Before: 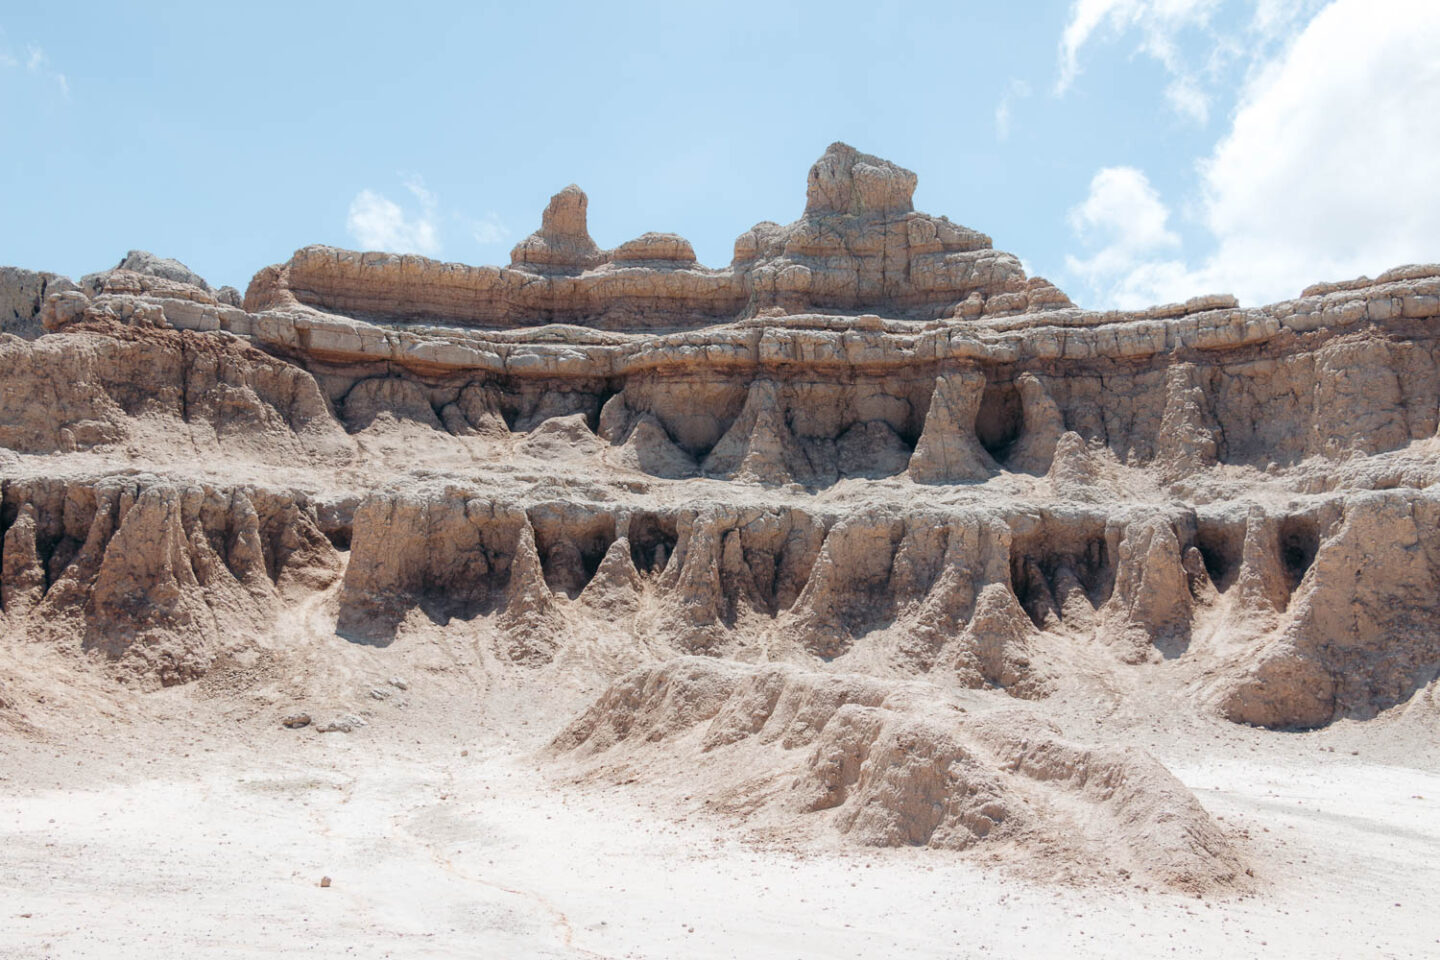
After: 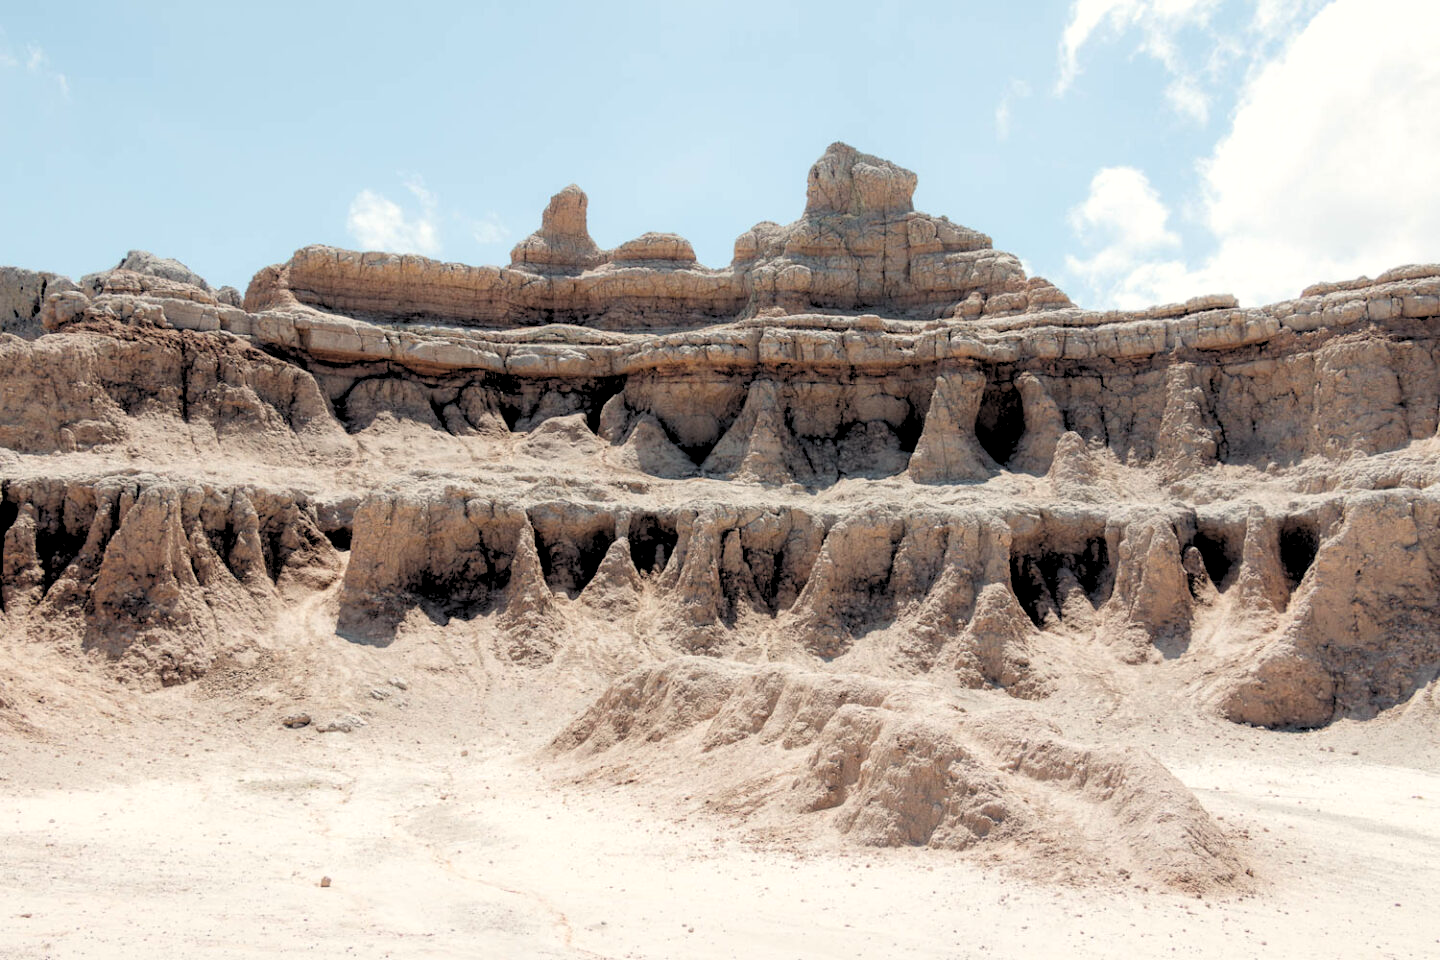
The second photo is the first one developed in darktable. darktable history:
color calibration: x 0.334, y 0.349, temperature 5426 K
rgb levels: levels [[0.029, 0.461, 0.922], [0, 0.5, 1], [0, 0.5, 1]]
